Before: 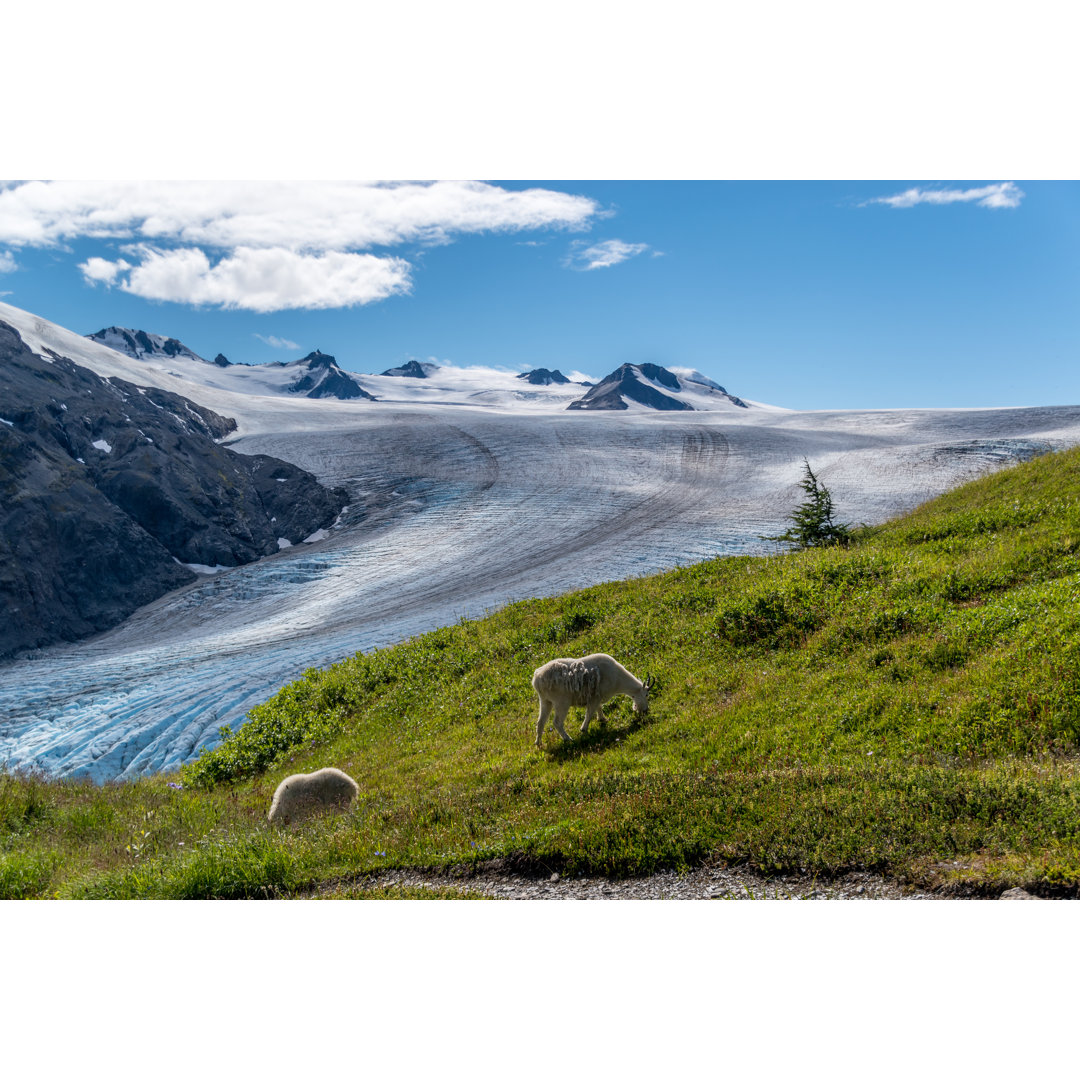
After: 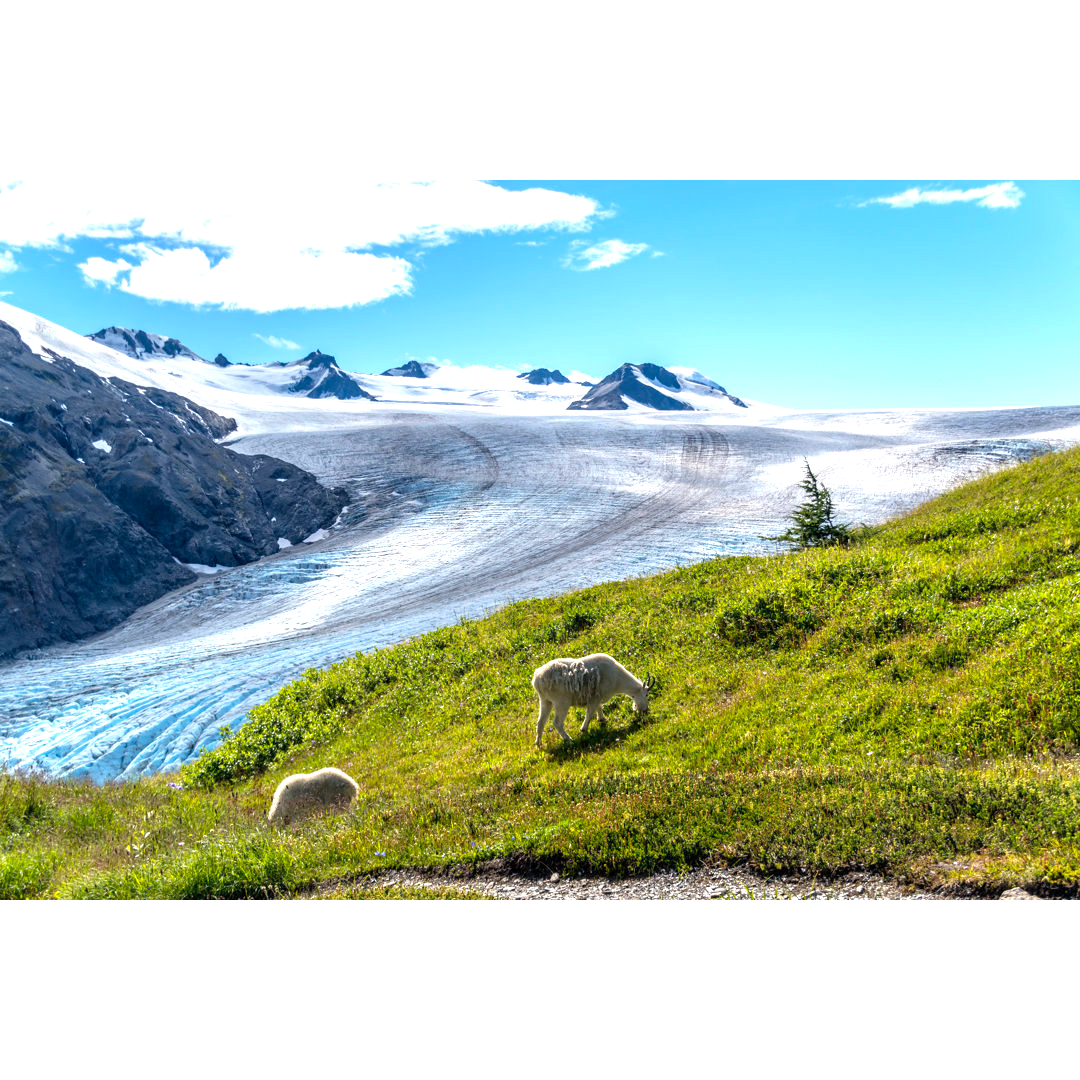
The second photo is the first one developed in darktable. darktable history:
exposure: exposure 1.001 EV, compensate exposure bias true, compensate highlight preservation false
color balance rgb: power › chroma 0.487%, power › hue 260.98°, highlights gain › luminance 5.568%, highlights gain › chroma 1.224%, highlights gain › hue 89.46°, perceptual saturation grading › global saturation 0.421%, global vibrance 20%
